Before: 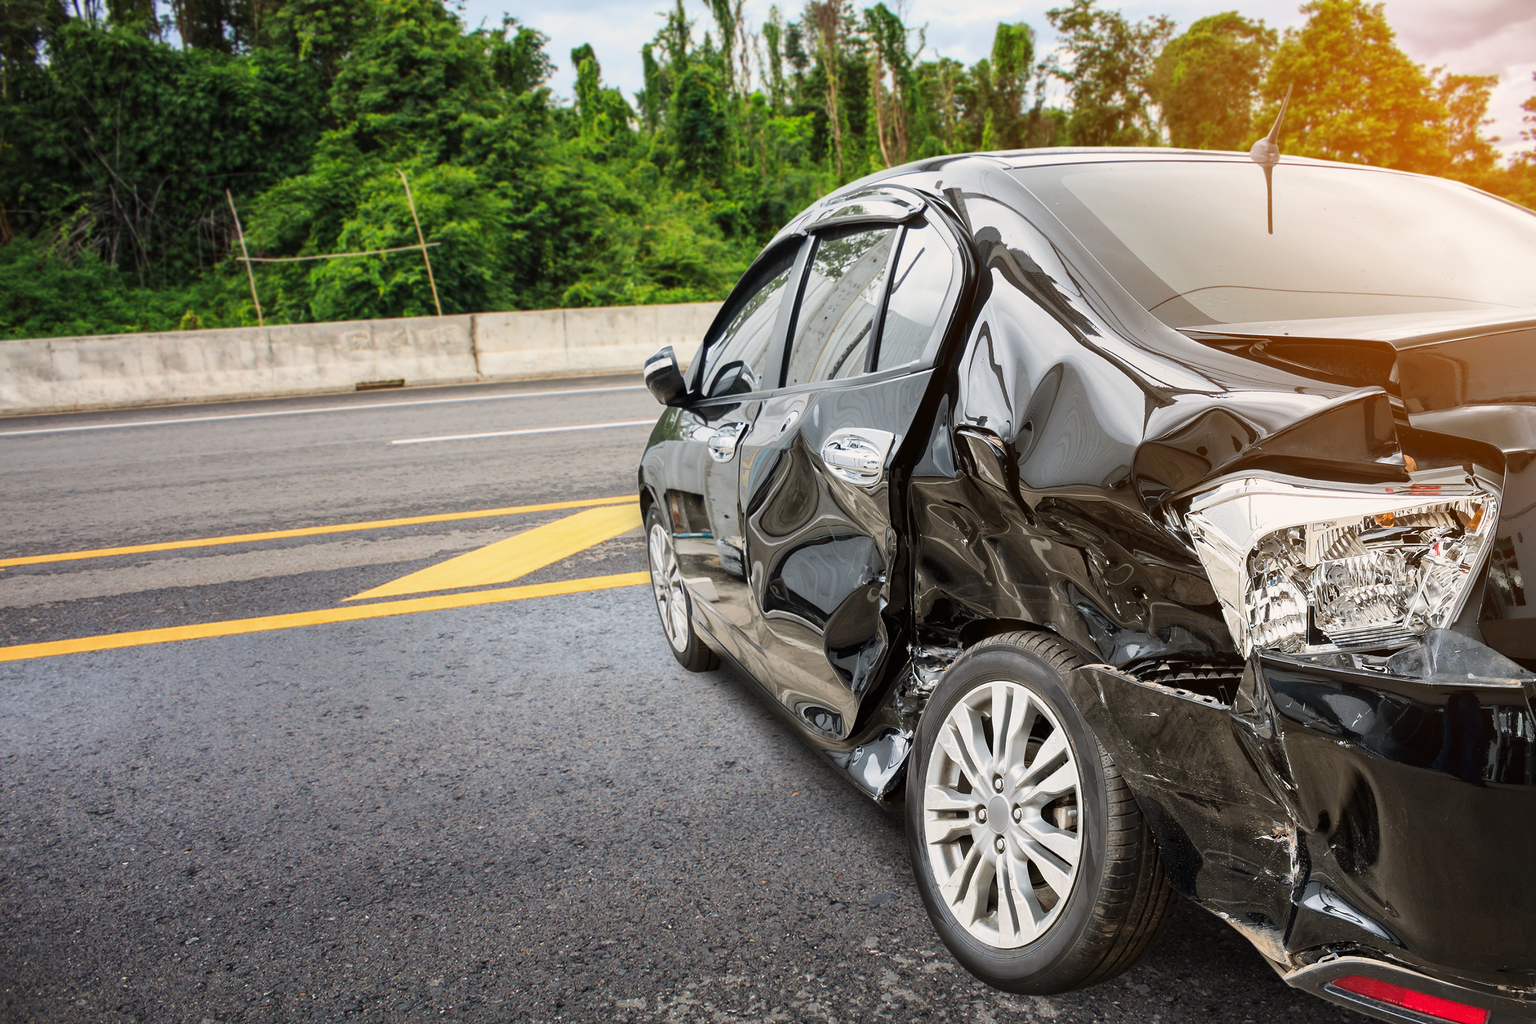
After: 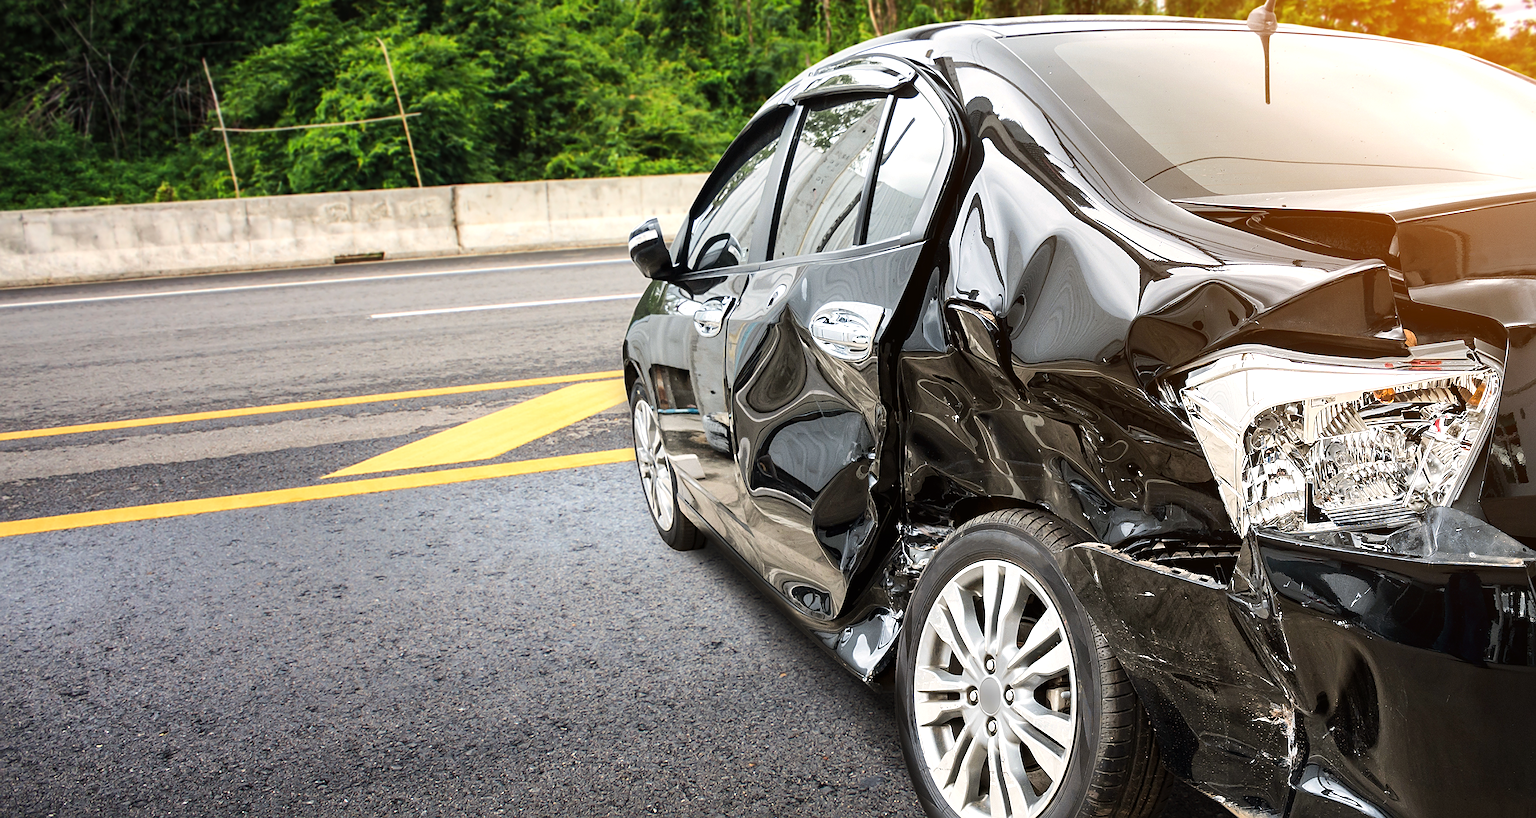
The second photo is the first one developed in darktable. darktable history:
crop and rotate: left 1.856%, top 12.931%, right 0.134%, bottom 8.735%
tone equalizer: -8 EV -0.414 EV, -7 EV -0.388 EV, -6 EV -0.329 EV, -5 EV -0.23 EV, -3 EV 0.233 EV, -2 EV 0.326 EV, -1 EV 0.379 EV, +0 EV 0.419 EV, edges refinement/feathering 500, mask exposure compensation -1.57 EV, preserve details no
sharpen: amount 0.473
